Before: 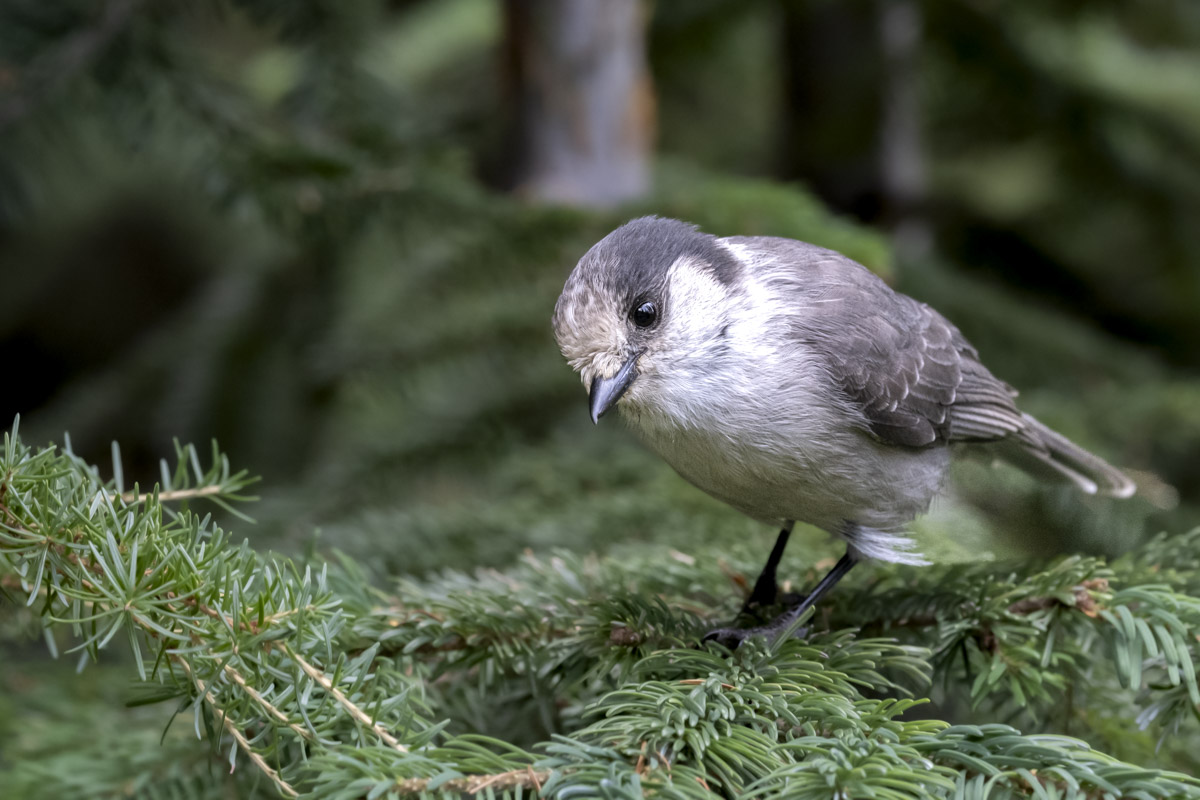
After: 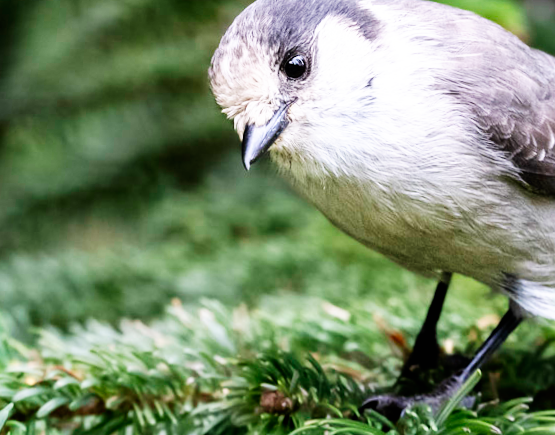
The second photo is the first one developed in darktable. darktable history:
crop and rotate: left 22.13%, top 22.054%, right 22.026%, bottom 22.102%
exposure: exposure -0.072 EV, compensate highlight preservation false
rotate and perspective: rotation 0.72°, lens shift (vertical) -0.352, lens shift (horizontal) -0.051, crop left 0.152, crop right 0.859, crop top 0.019, crop bottom 0.964
base curve: curves: ch0 [(0, 0) (0.007, 0.004) (0.027, 0.03) (0.046, 0.07) (0.207, 0.54) (0.442, 0.872) (0.673, 0.972) (1, 1)], preserve colors none
